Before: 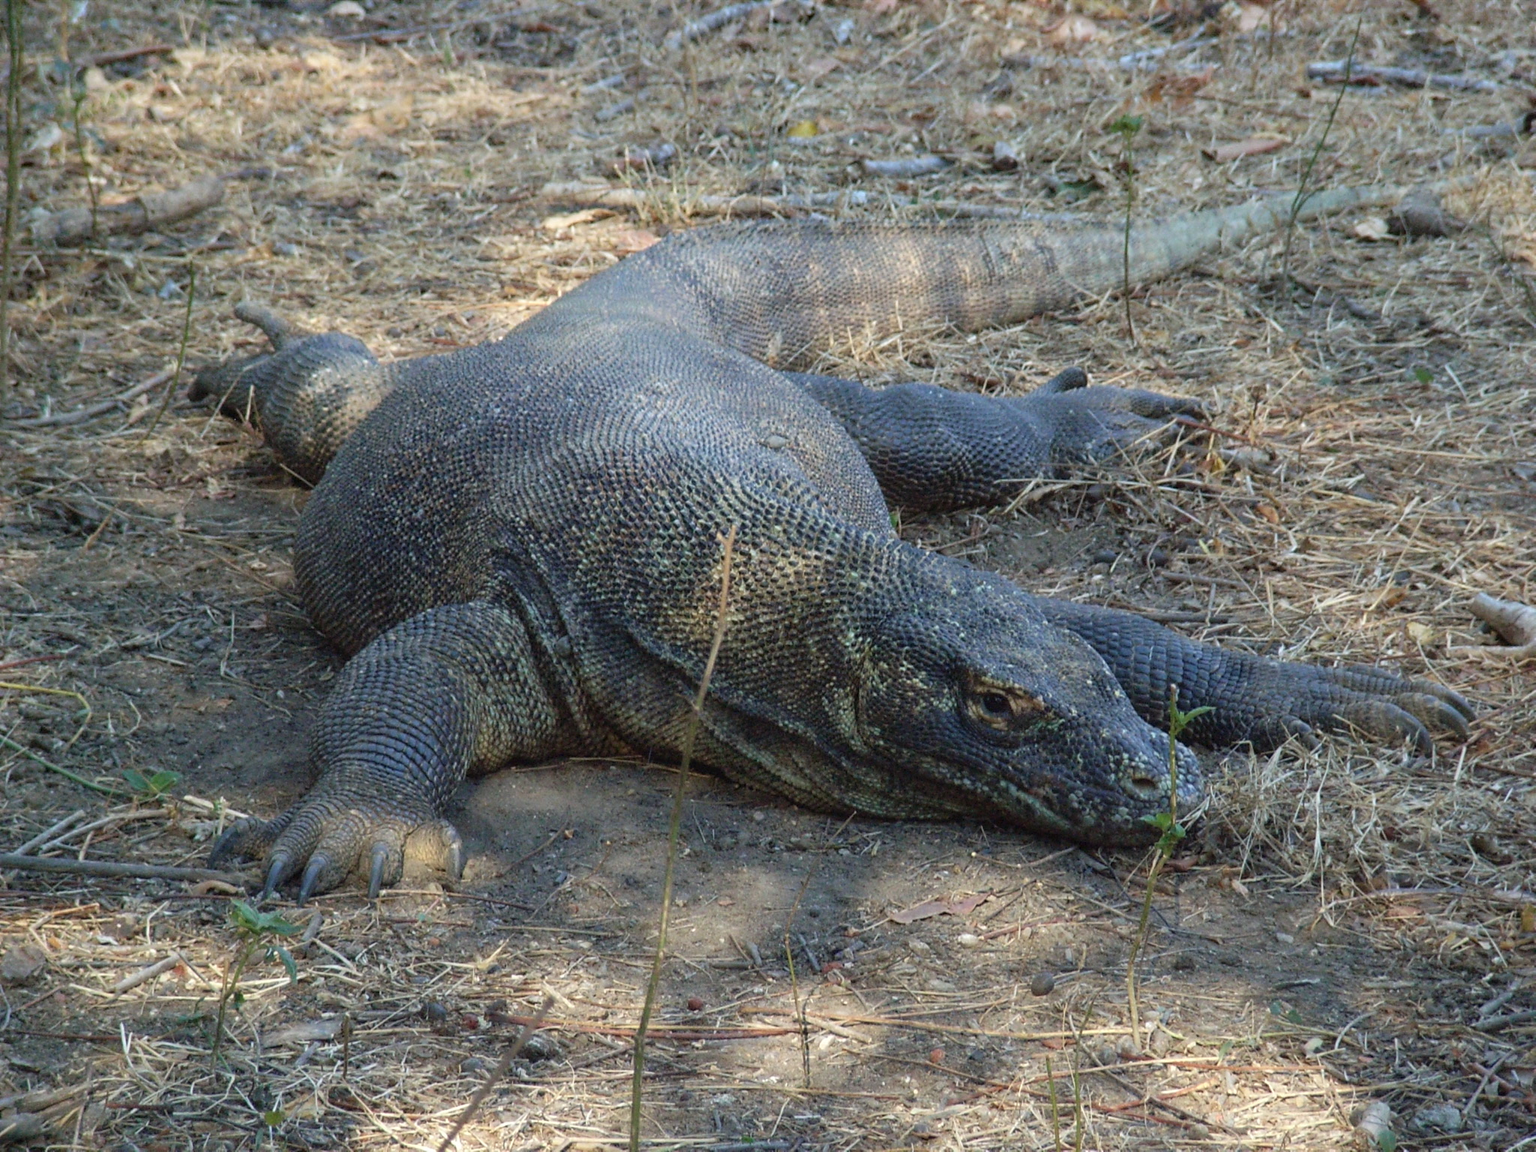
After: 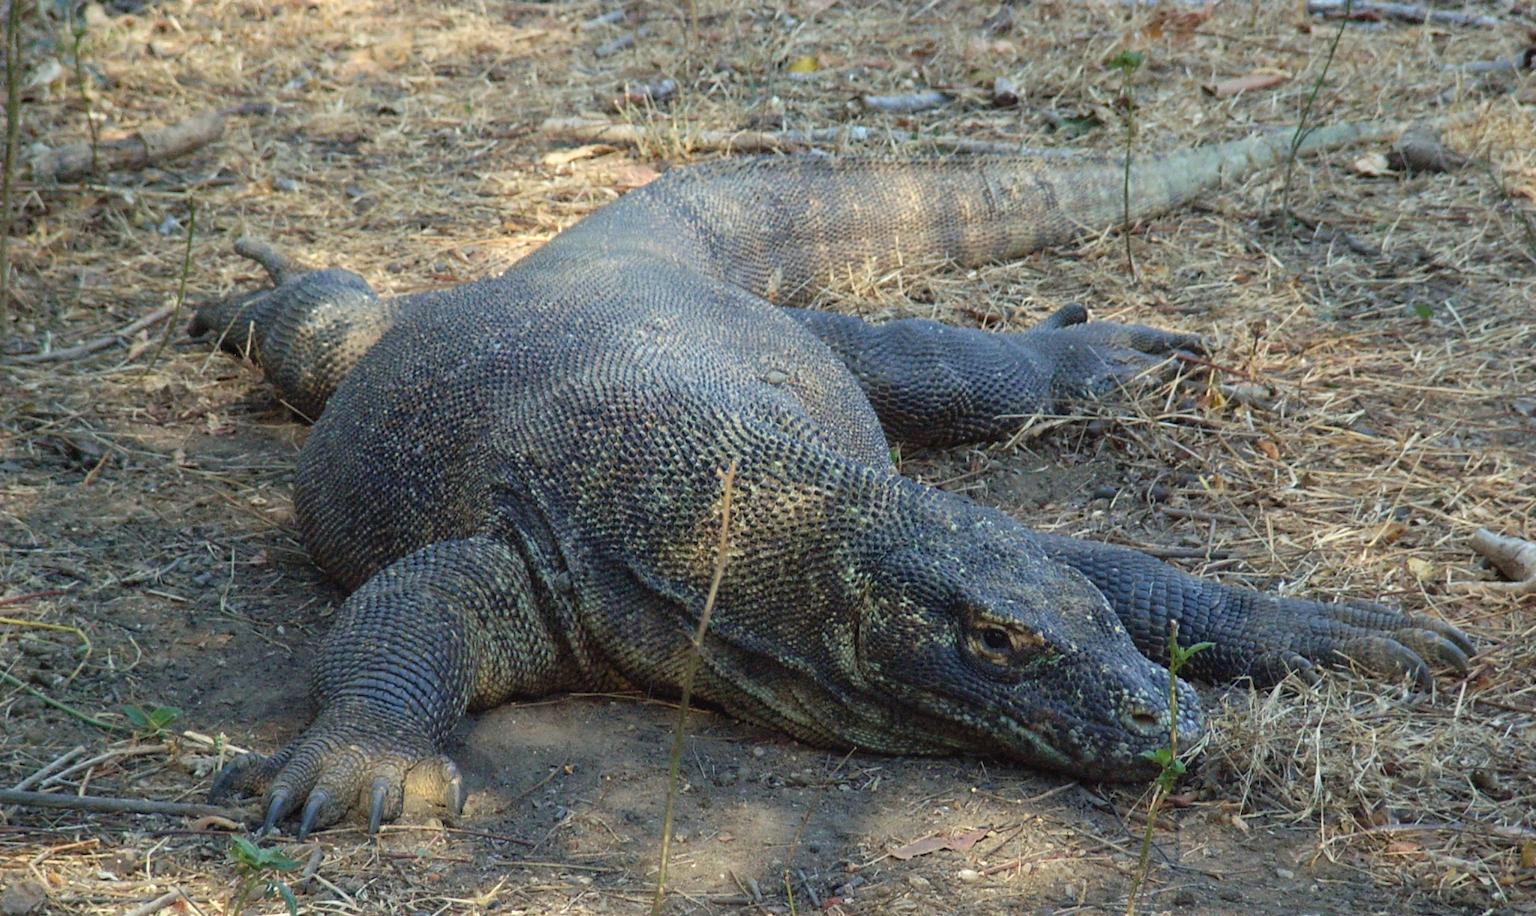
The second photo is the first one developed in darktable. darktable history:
crop and rotate: top 5.649%, bottom 14.759%
color balance rgb: highlights gain › luminance 6.069%, highlights gain › chroma 2.606%, highlights gain › hue 87.64°, perceptual saturation grading › global saturation 0.122%, global vibrance 14.782%
